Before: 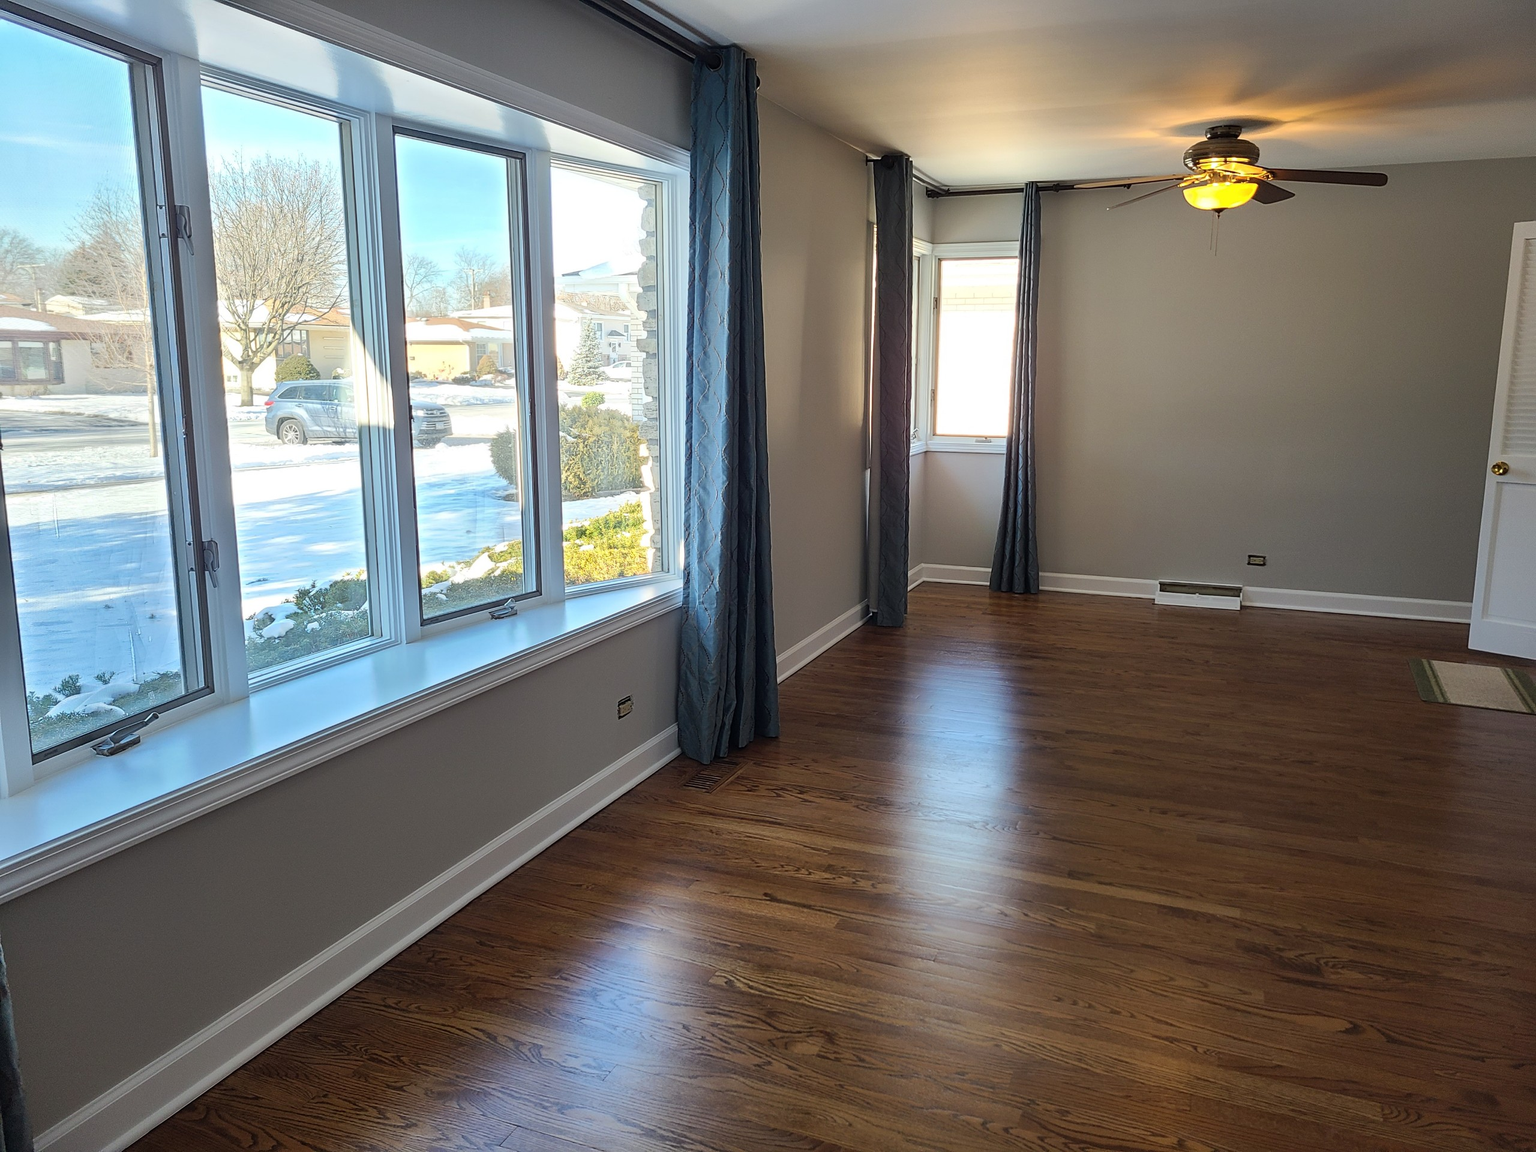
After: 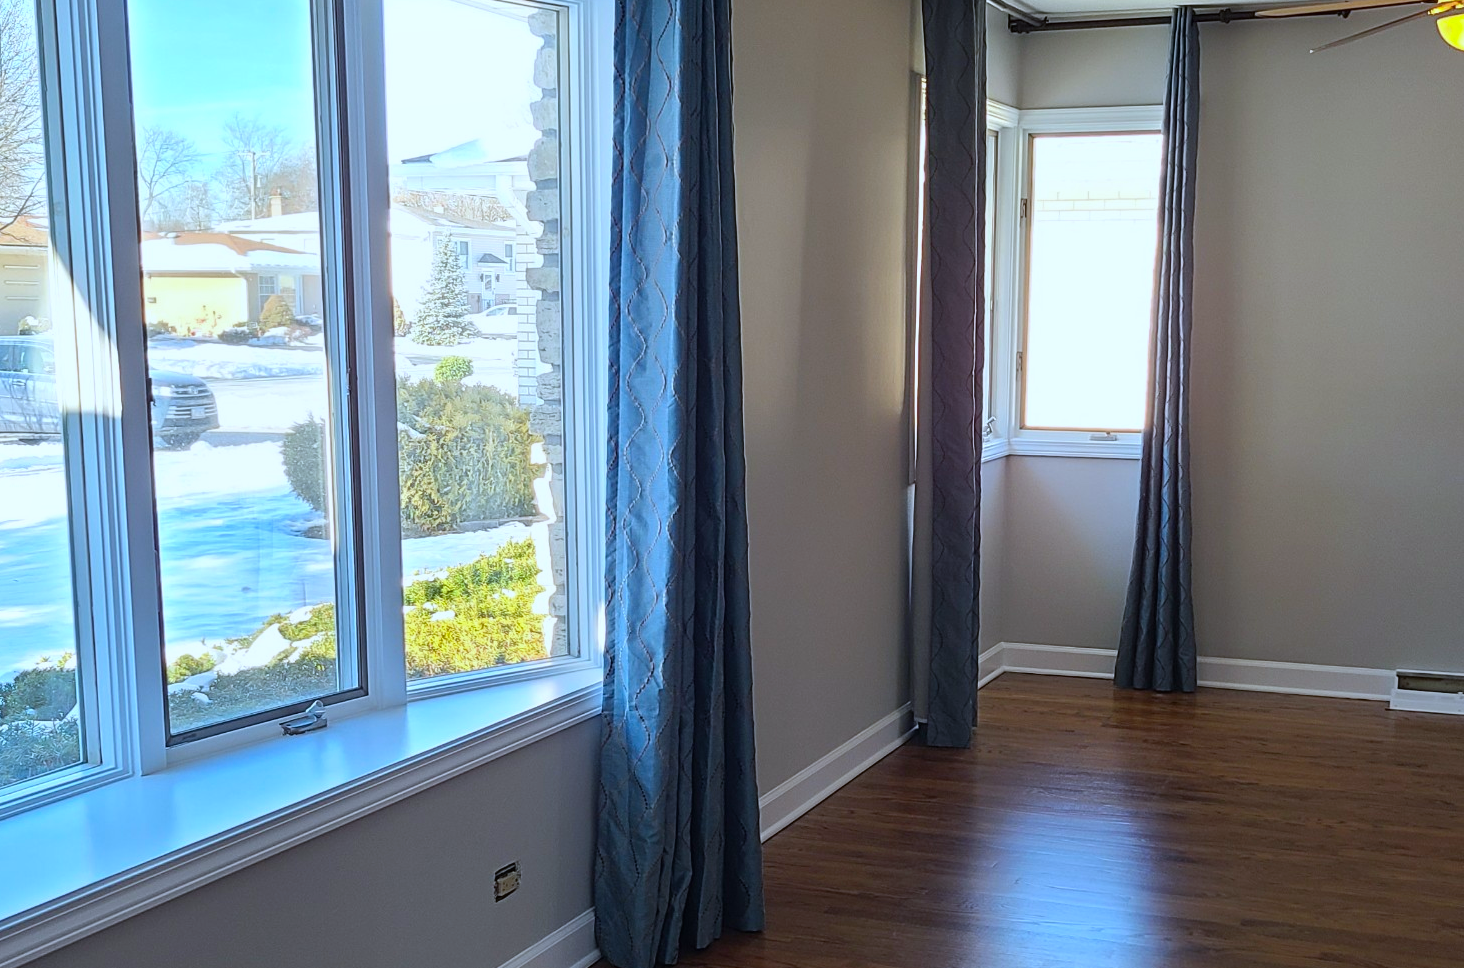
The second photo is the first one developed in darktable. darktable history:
crop: left 20.932%, top 15.471%, right 21.848%, bottom 34.081%
white balance: red 0.931, blue 1.11
local contrast: mode bilateral grid, contrast 100, coarseness 100, detail 94%, midtone range 0.2
color contrast: green-magenta contrast 1.2, blue-yellow contrast 1.2
